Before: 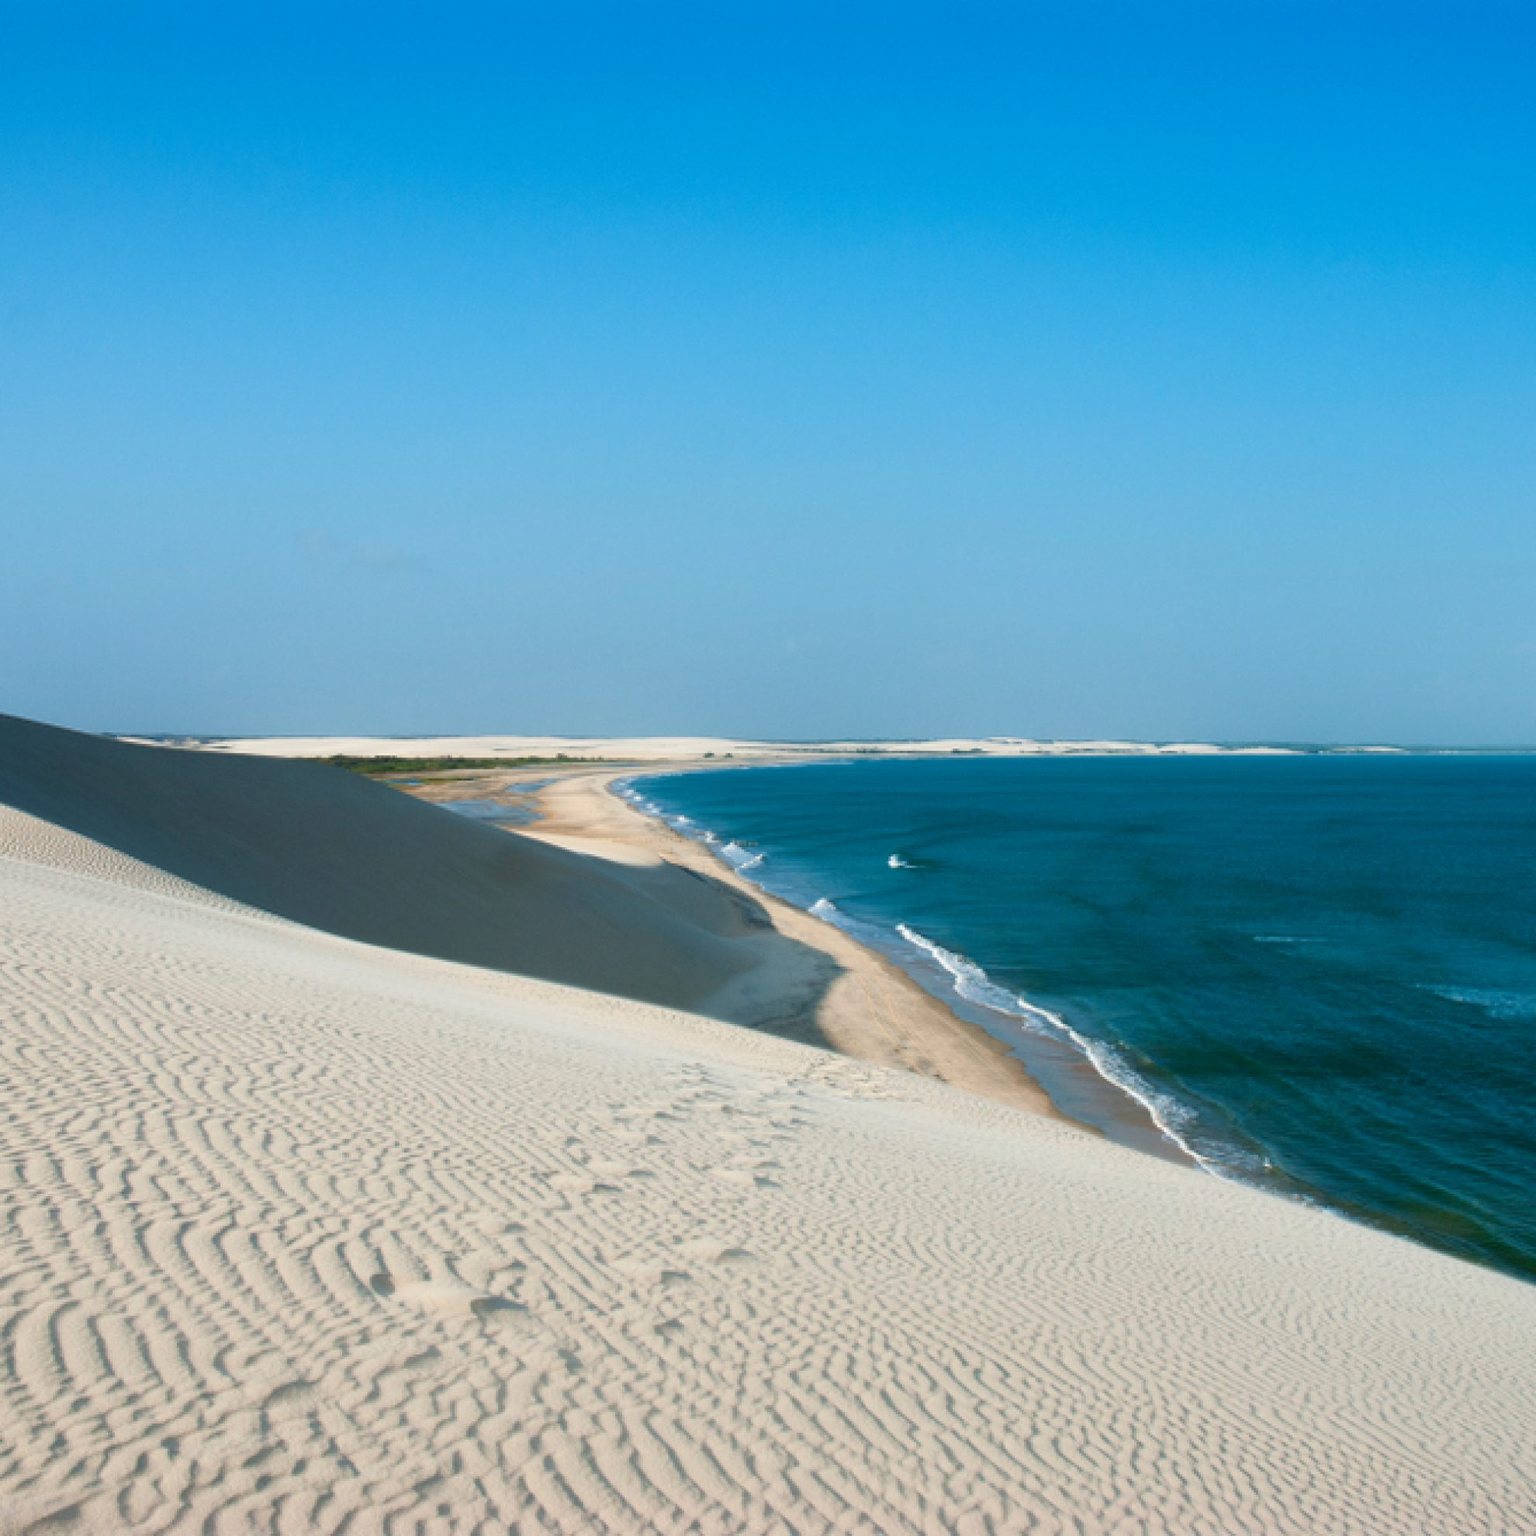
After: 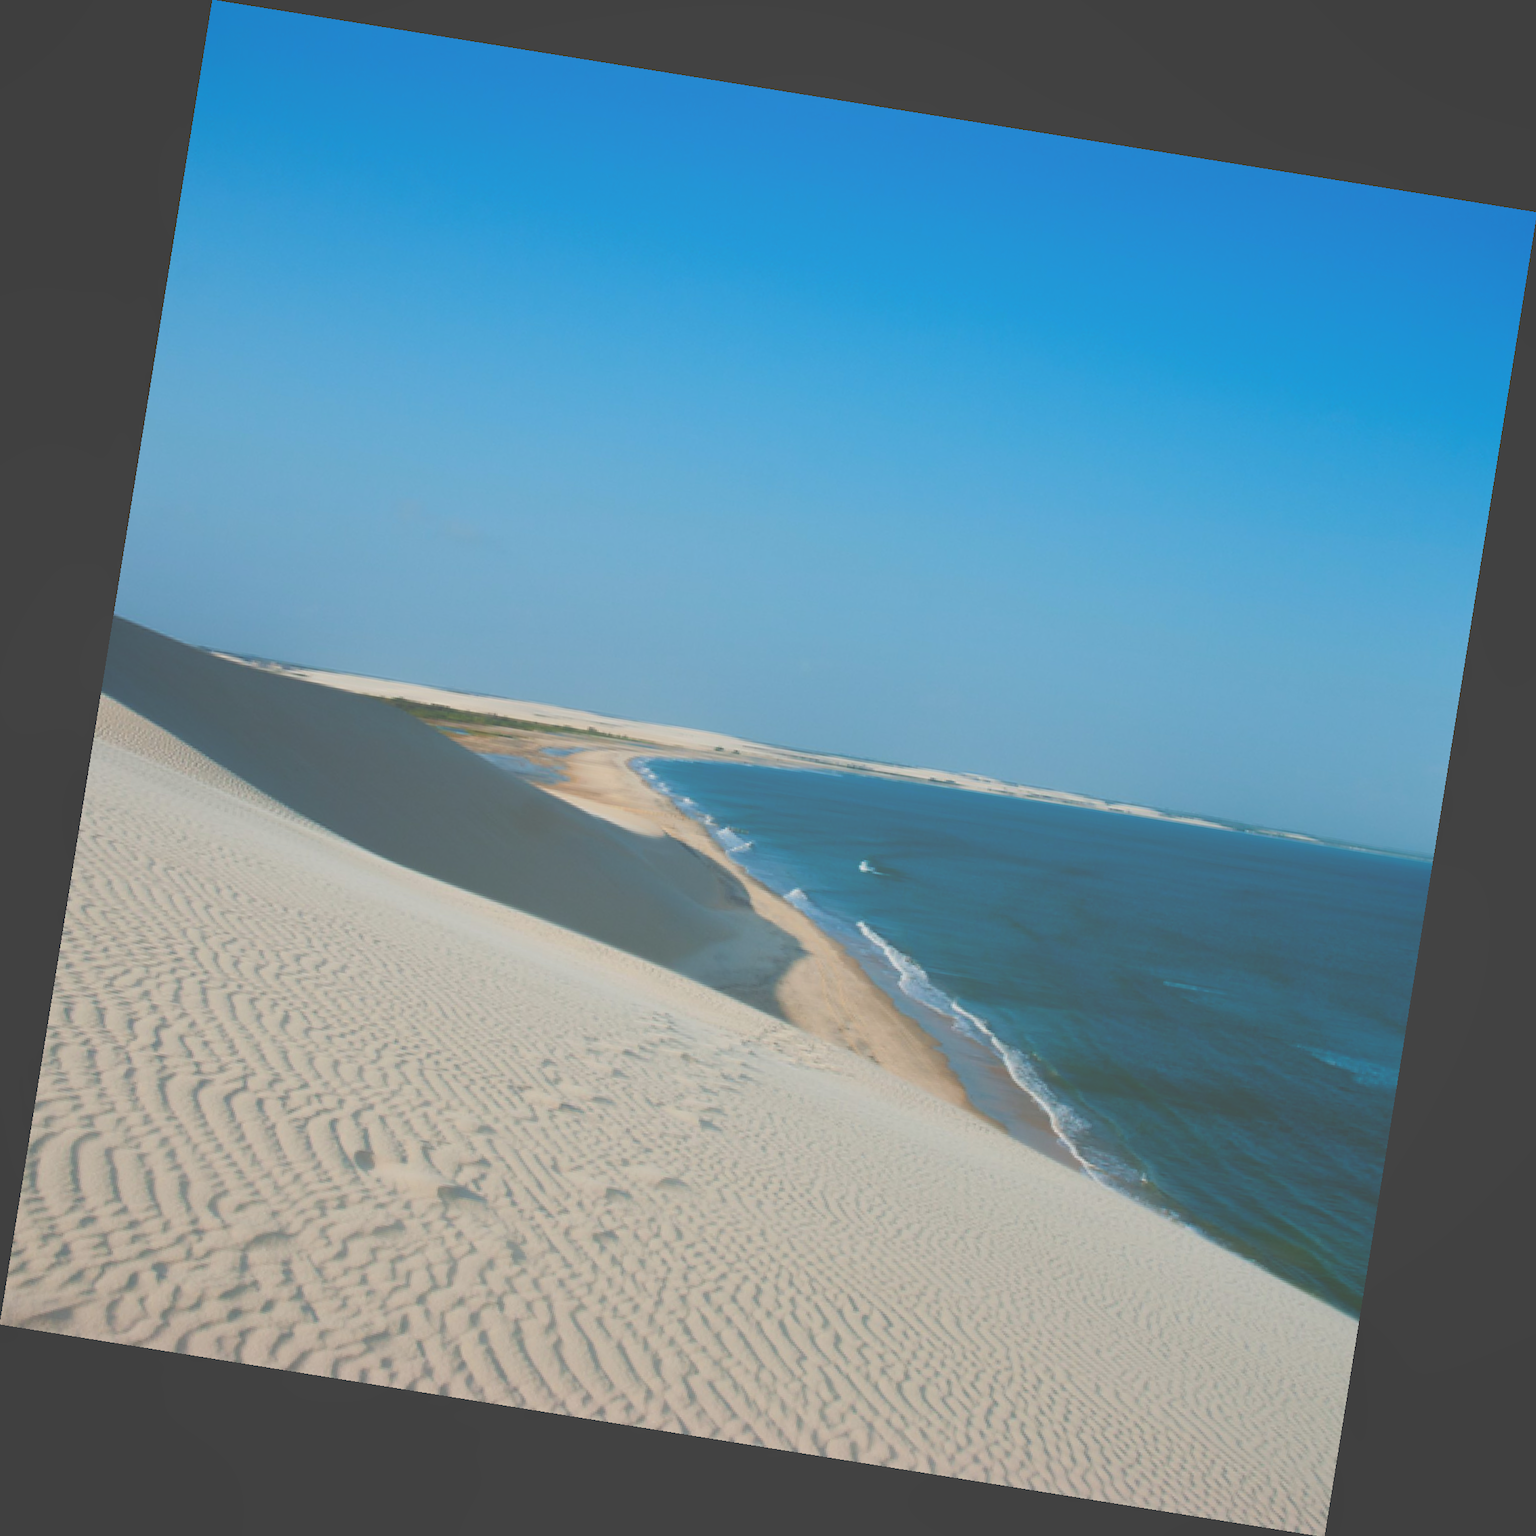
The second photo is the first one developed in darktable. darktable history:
local contrast: detail 69%
exposure: black level correction -0.041, exposure 0.064 EV, compensate highlight preservation false
rotate and perspective: rotation 9.12°, automatic cropping off
